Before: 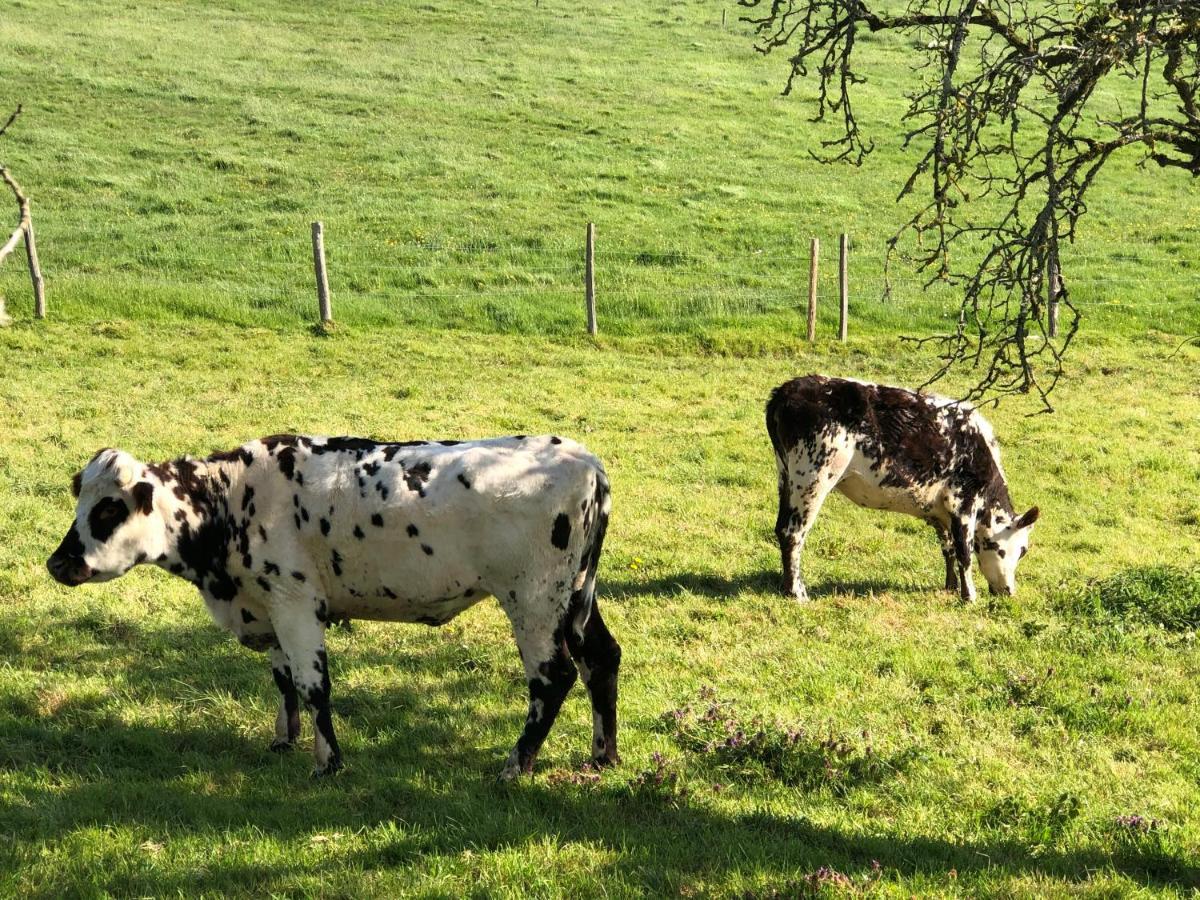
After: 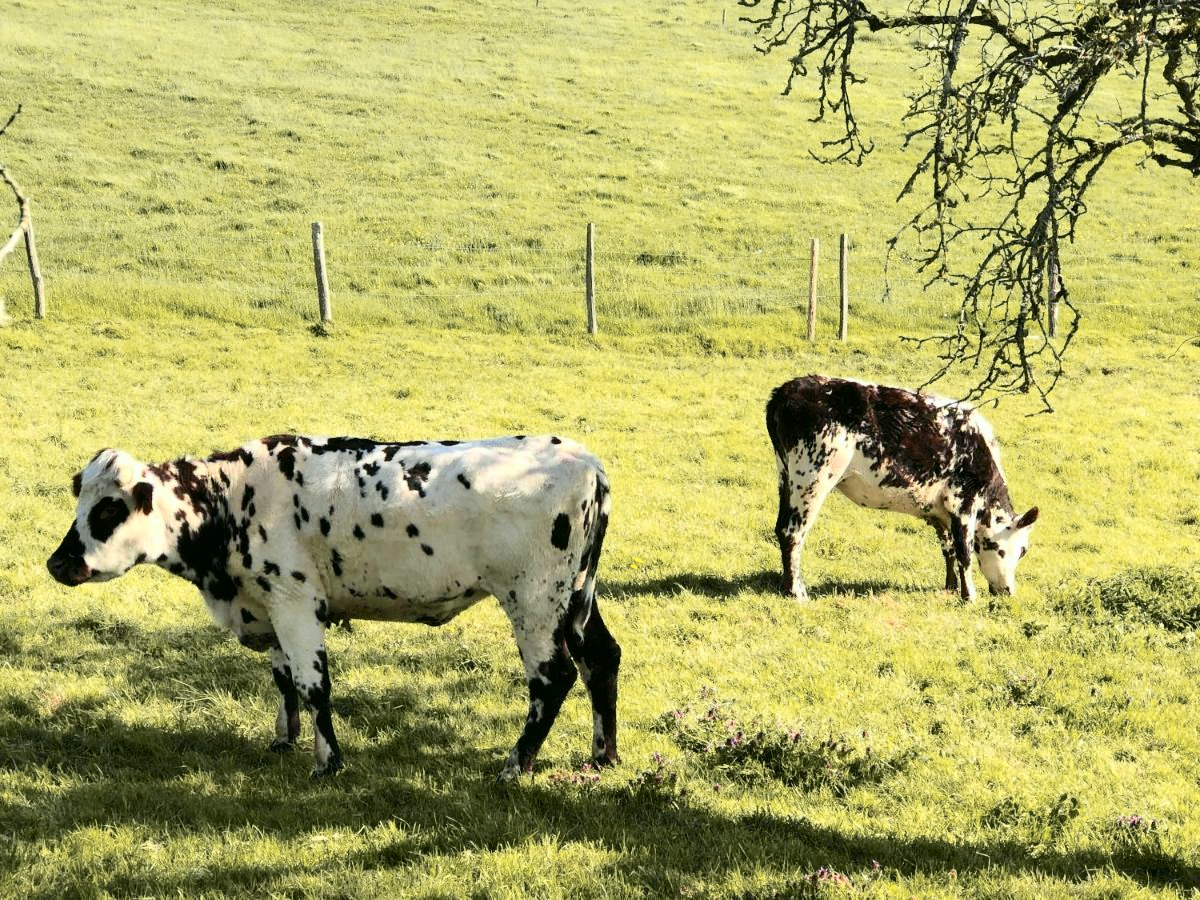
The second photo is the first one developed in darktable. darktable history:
tone curve: curves: ch0 [(0, 0) (0.21, 0.21) (0.43, 0.586) (0.65, 0.793) (1, 1)]; ch1 [(0, 0) (0.382, 0.447) (0.492, 0.484) (0.544, 0.547) (0.583, 0.578) (0.599, 0.595) (0.67, 0.673) (1, 1)]; ch2 [(0, 0) (0.411, 0.382) (0.492, 0.5) (0.531, 0.534) (0.56, 0.573) (0.599, 0.602) (0.696, 0.693) (1, 1)], color space Lab, independent channels, preserve colors none
